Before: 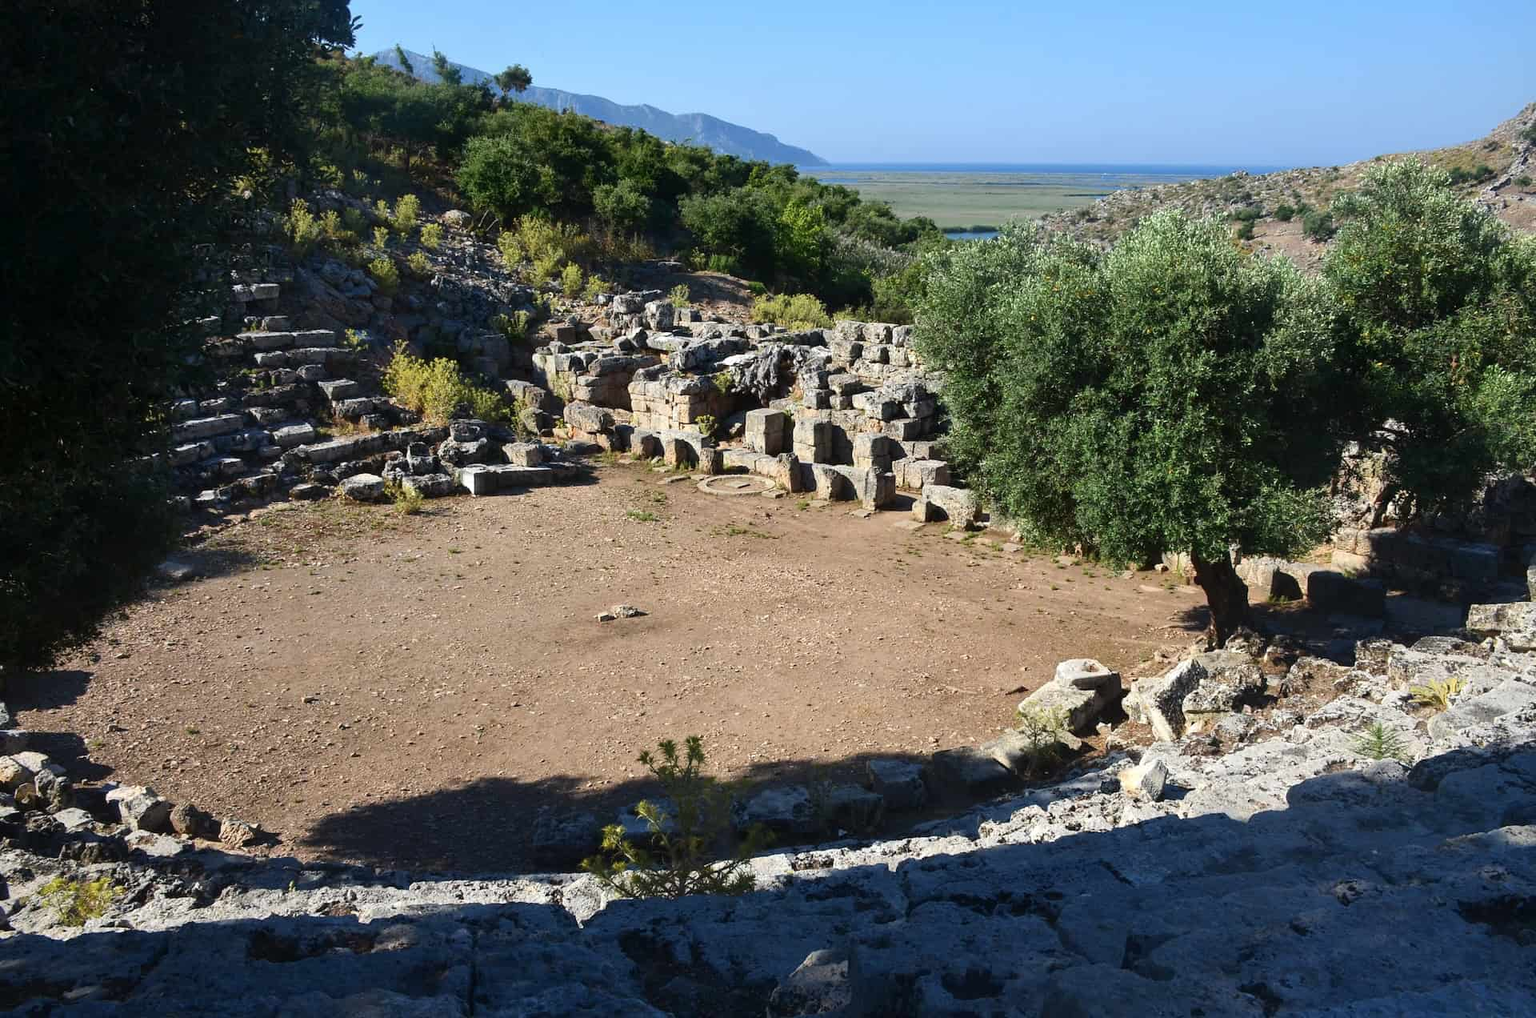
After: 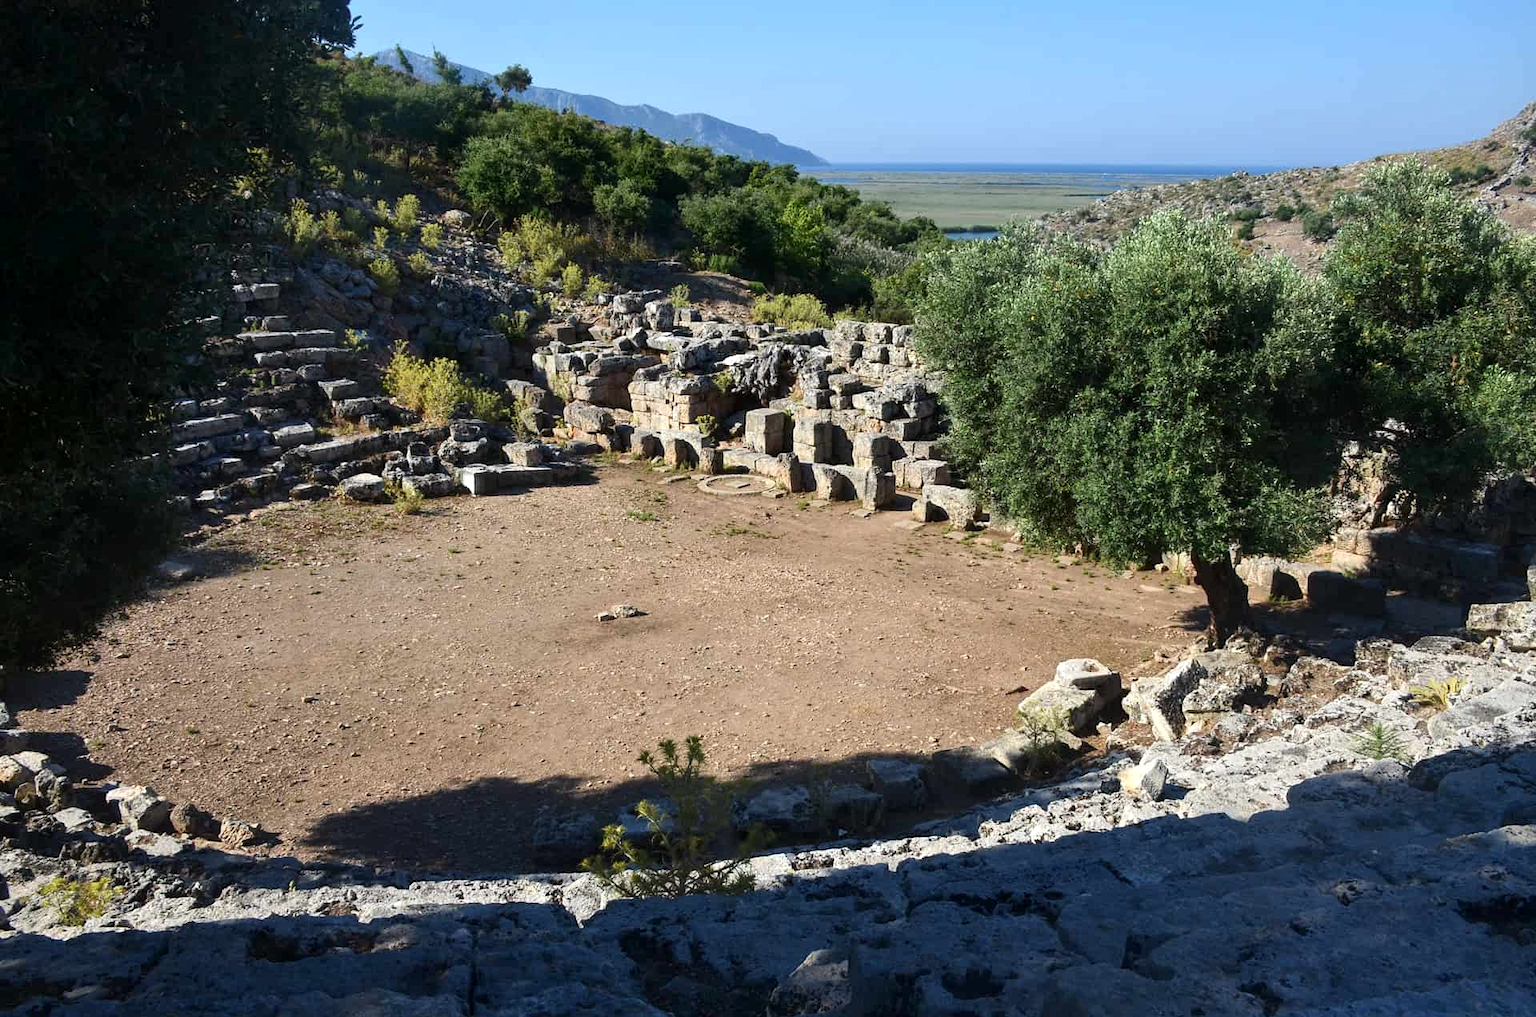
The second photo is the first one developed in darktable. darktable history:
local contrast: highlights 105%, shadows 100%, detail 120%, midtone range 0.2
